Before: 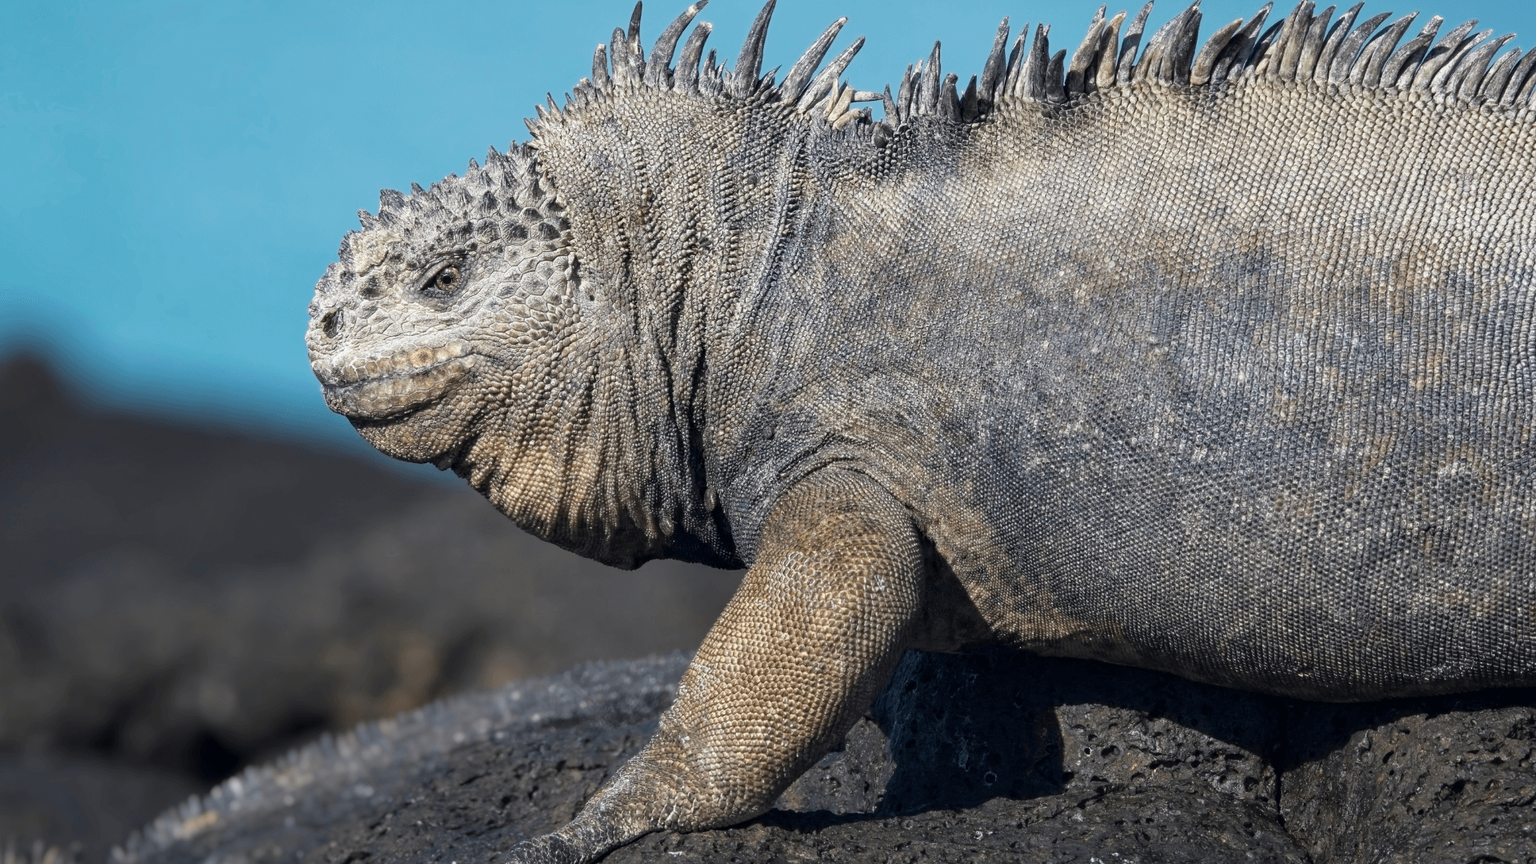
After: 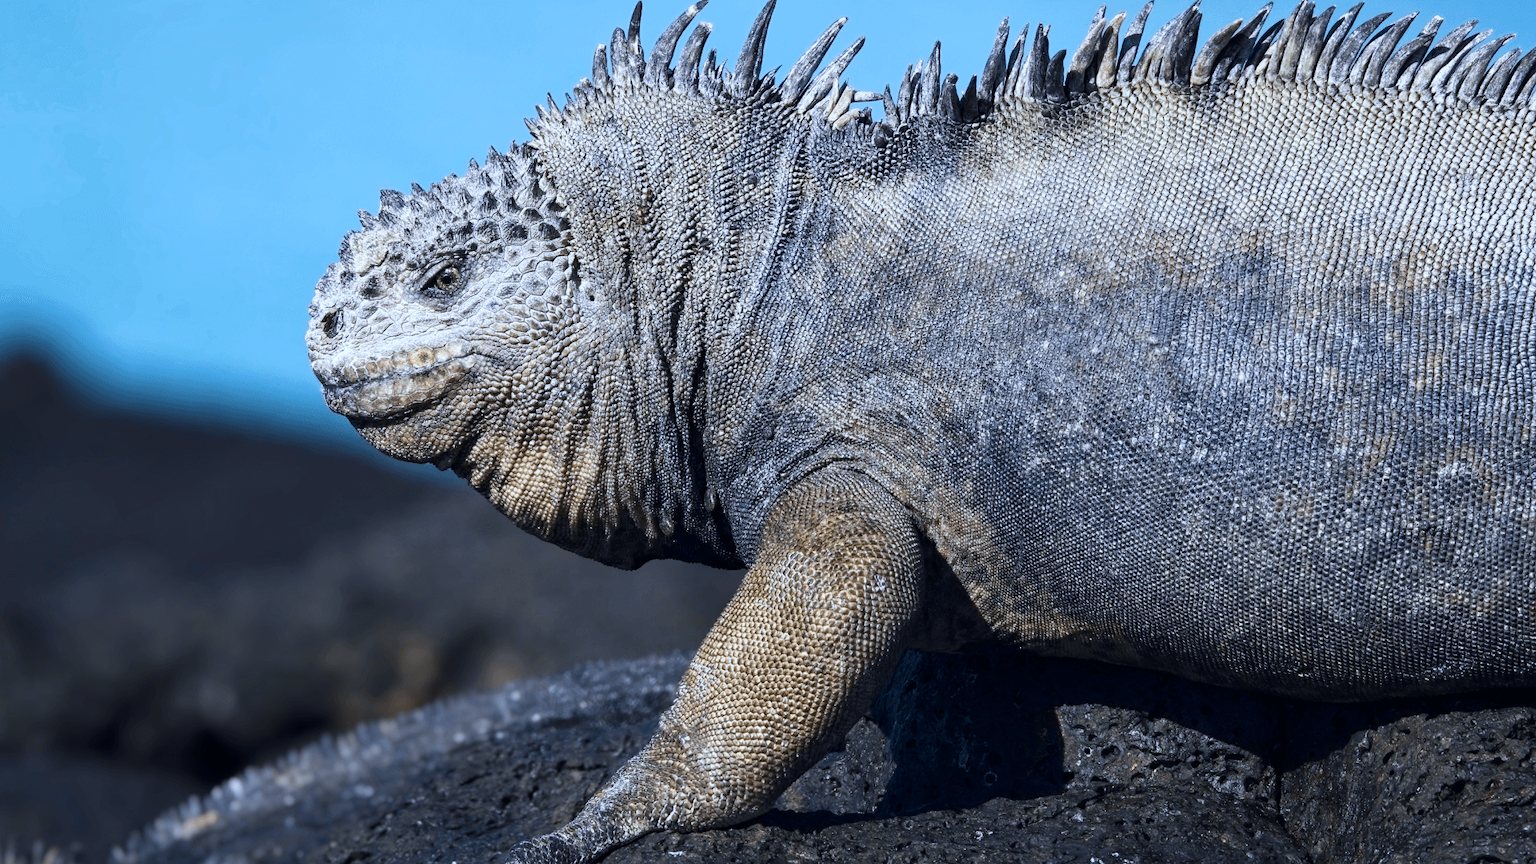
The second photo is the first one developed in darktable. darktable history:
contrast brightness saturation: contrast 0.22
white balance: red 0.926, green 1.003, blue 1.133
velvia: on, module defaults
